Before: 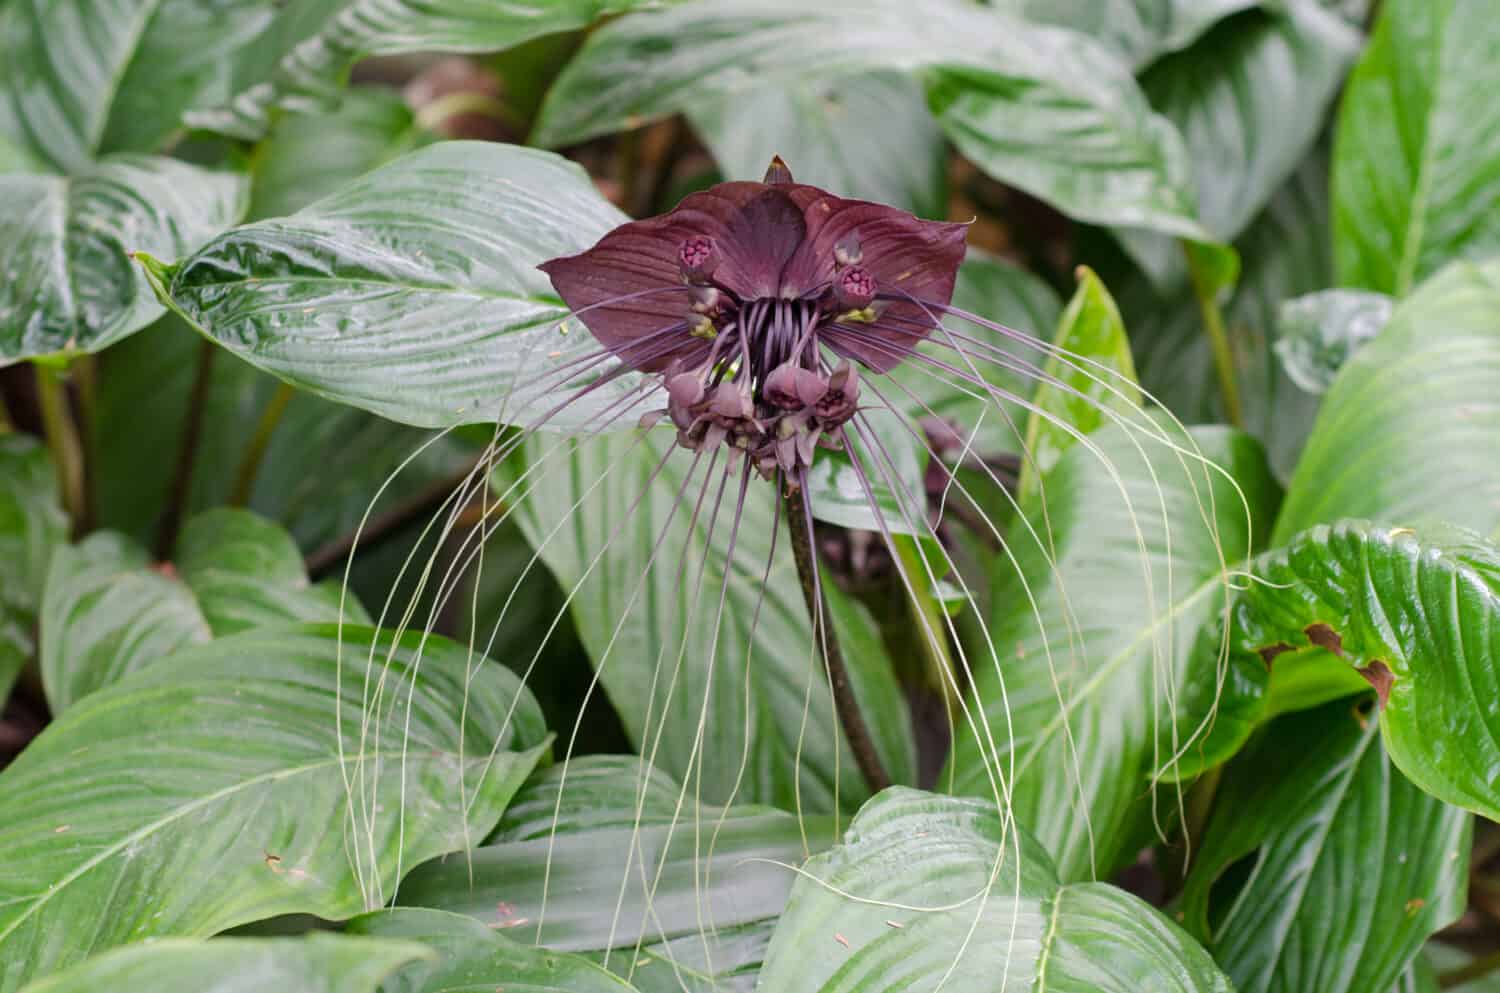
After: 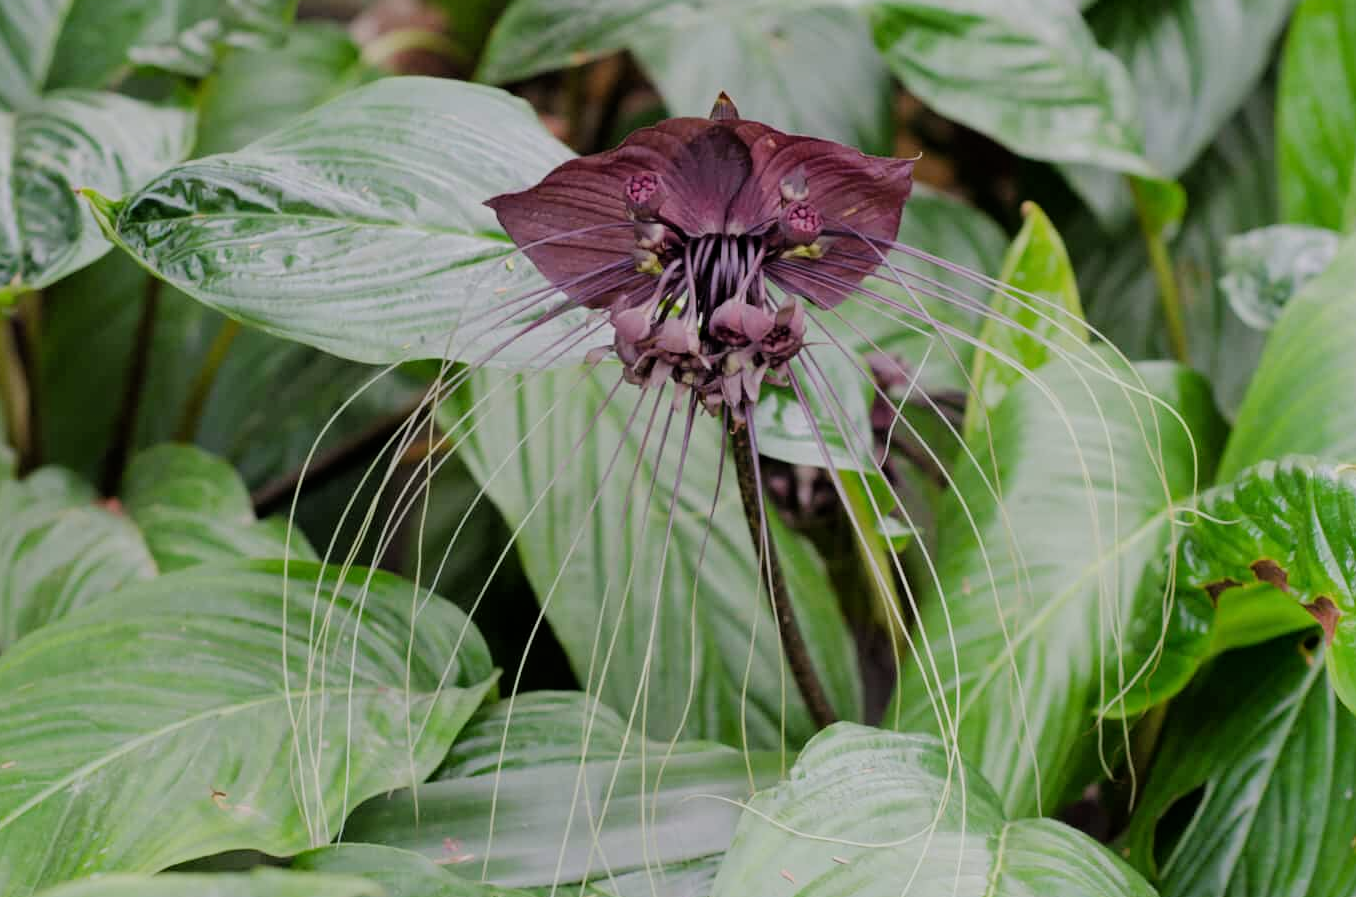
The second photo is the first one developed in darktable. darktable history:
crop: left 3.622%, top 6.467%, right 5.935%, bottom 3.192%
filmic rgb: black relative exposure -7.48 EV, white relative exposure 4.84 EV, hardness 3.4
